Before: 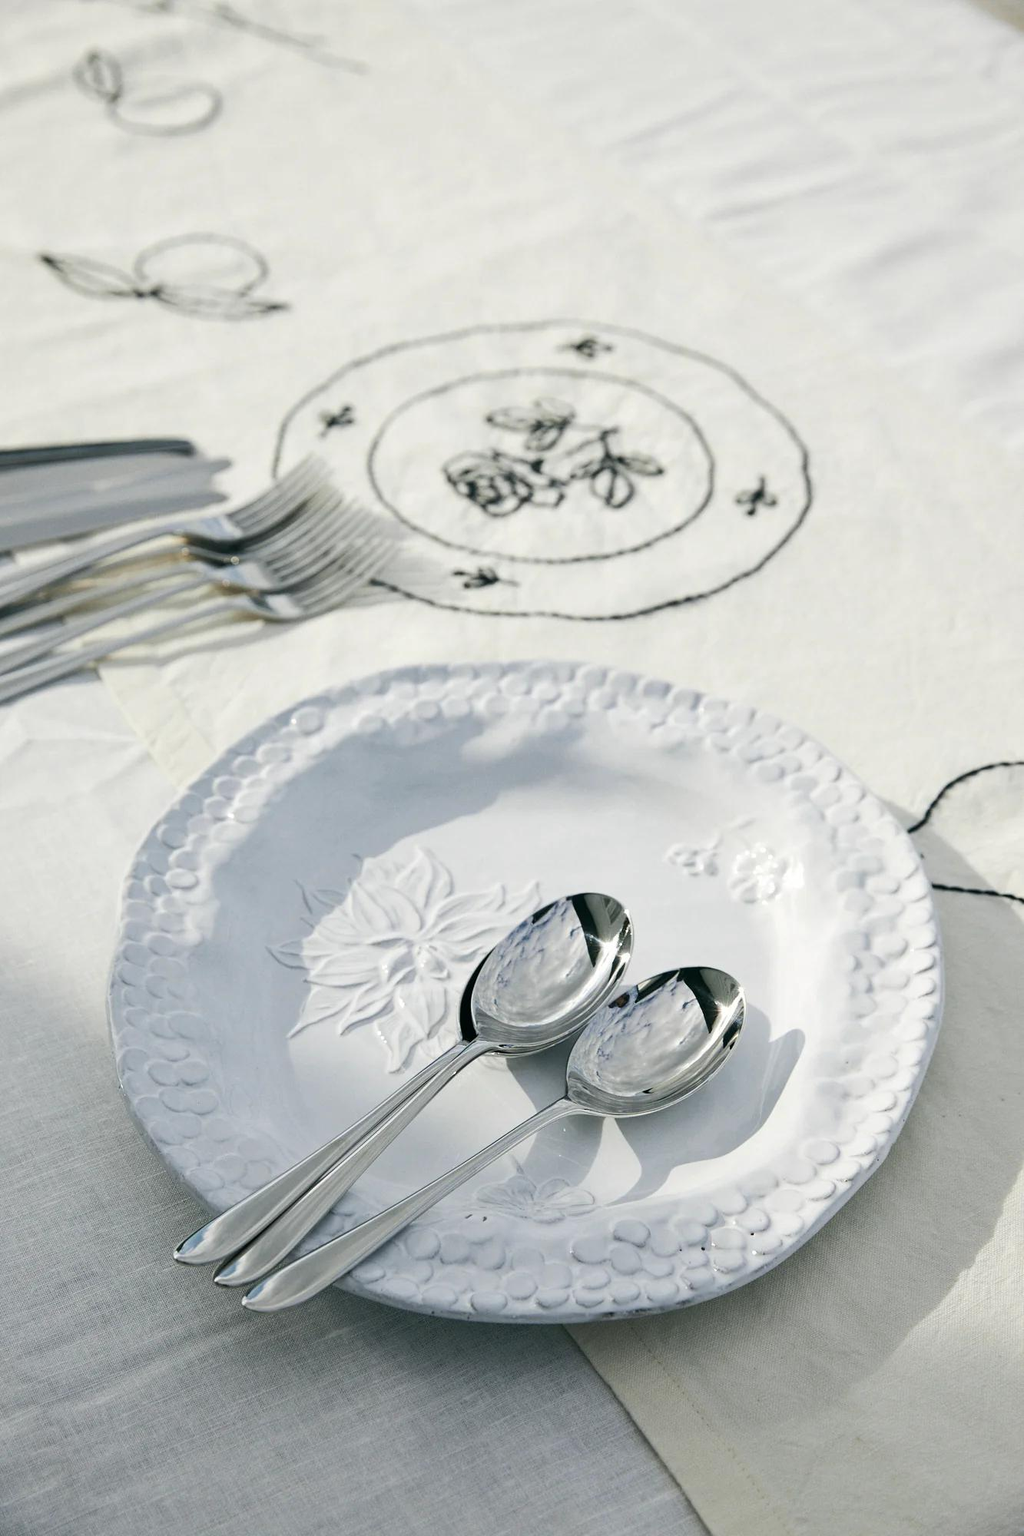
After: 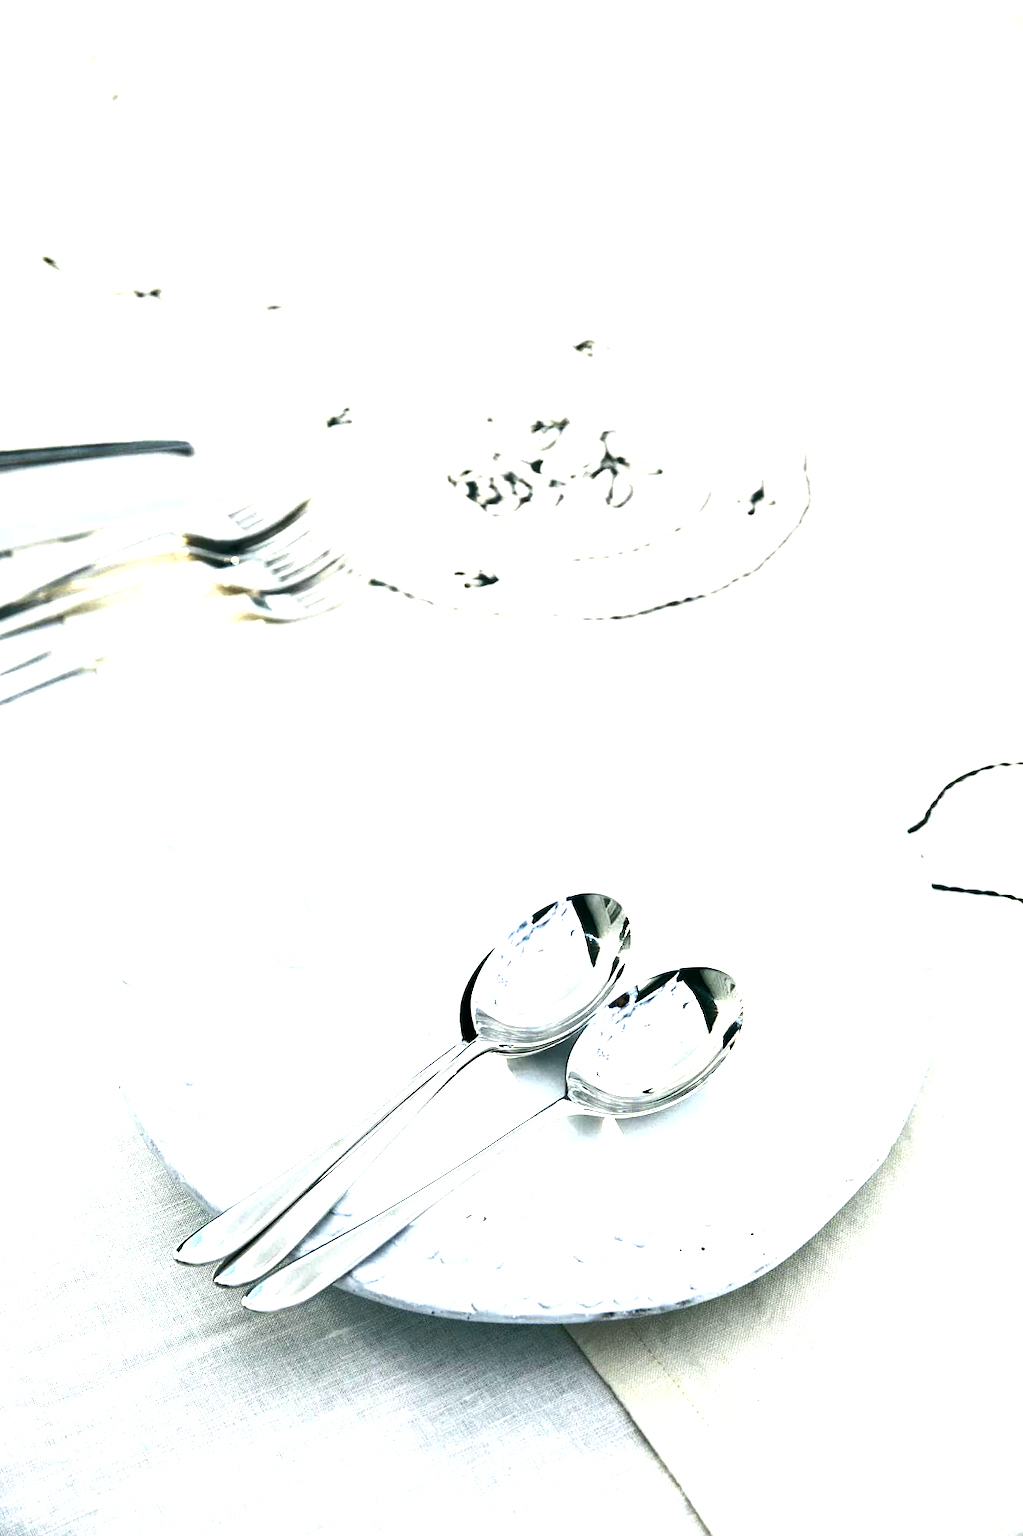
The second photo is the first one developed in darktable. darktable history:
shadows and highlights: shadows 37.04, highlights -27.01, soften with gaussian
levels: levels [0, 0.352, 0.703]
tone equalizer: -8 EV -0.715 EV, -7 EV -0.695 EV, -6 EV -0.565 EV, -5 EV -0.399 EV, -3 EV 0.387 EV, -2 EV 0.6 EV, -1 EV 0.69 EV, +0 EV 0.726 EV
